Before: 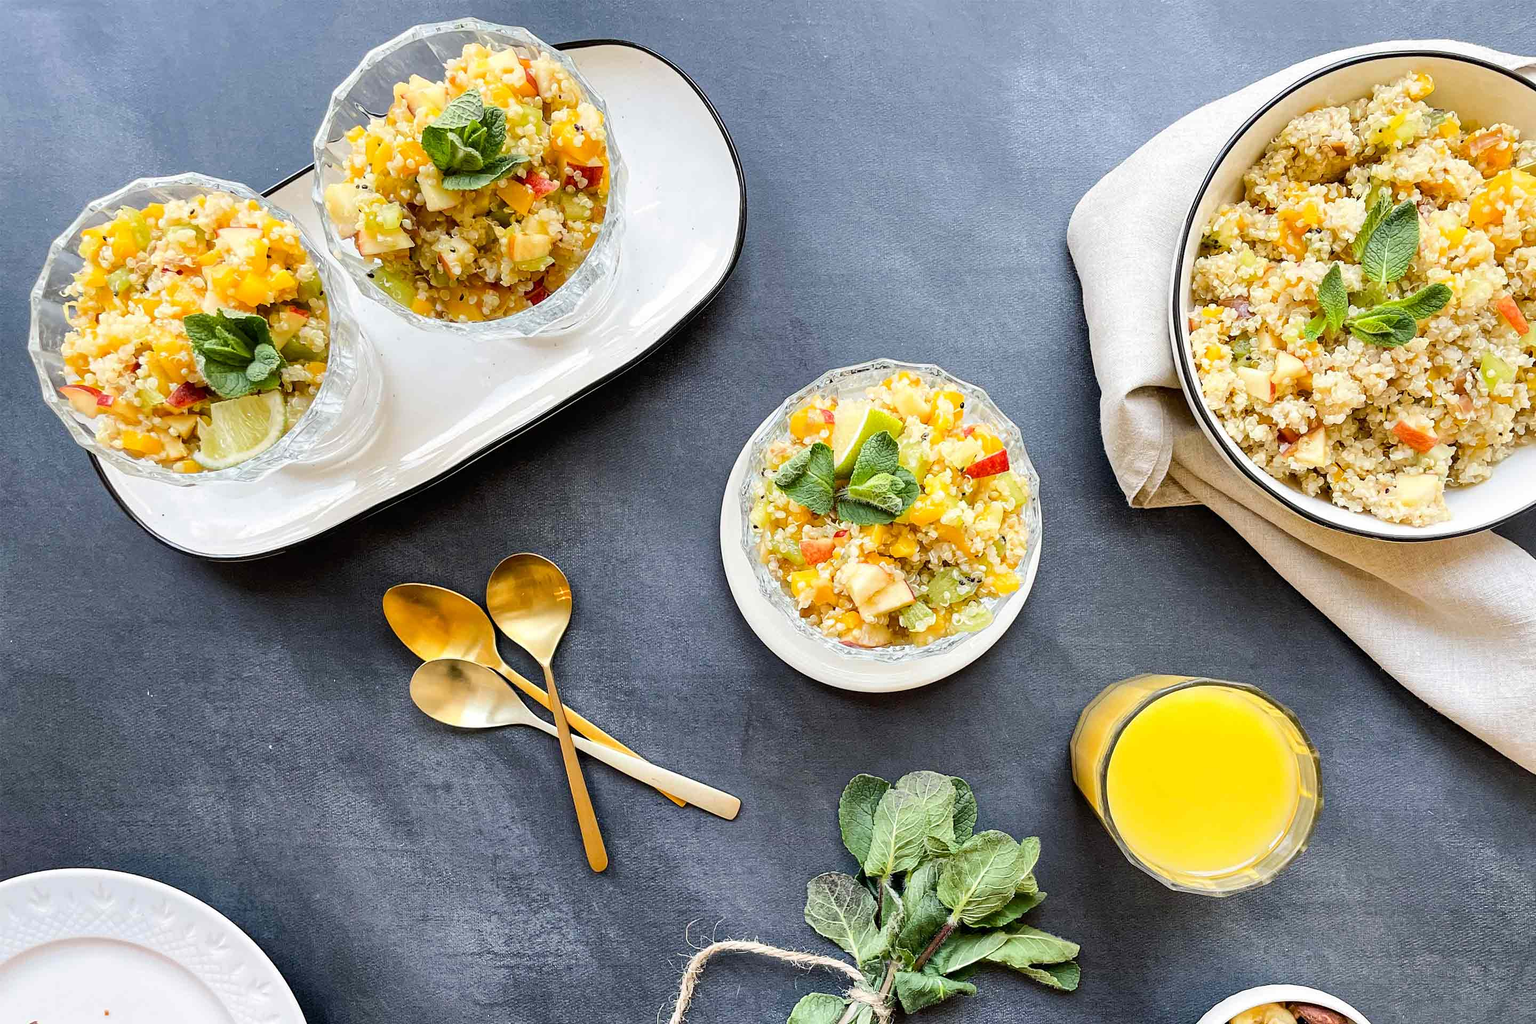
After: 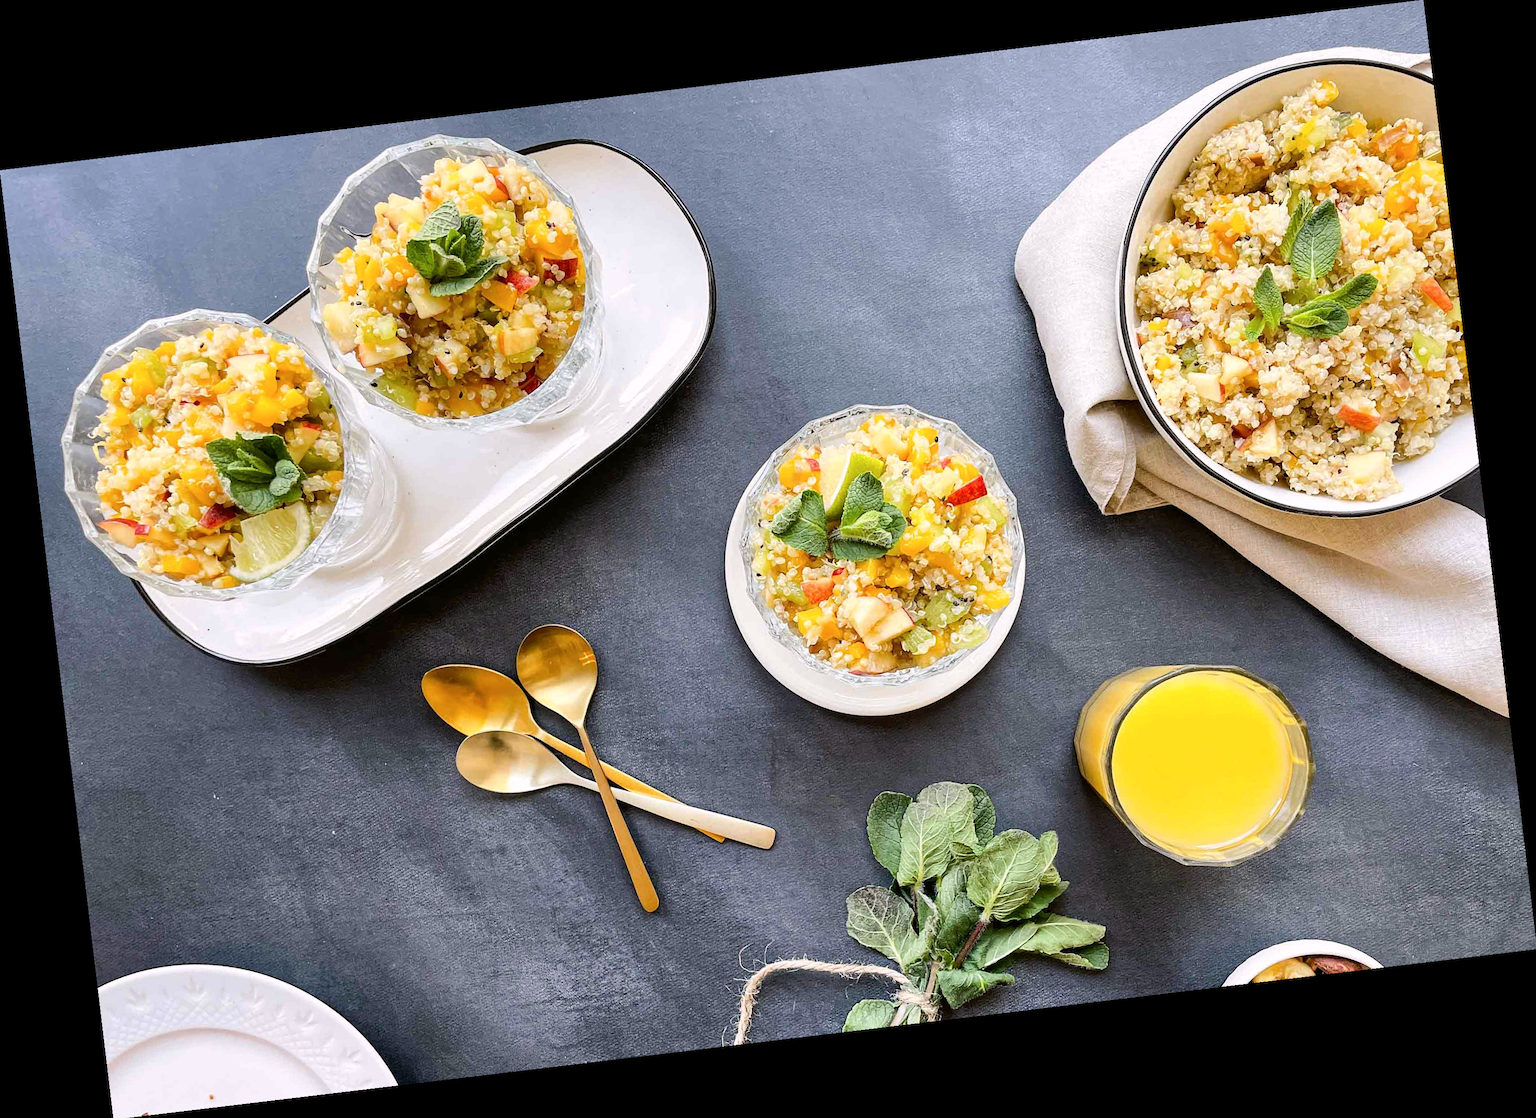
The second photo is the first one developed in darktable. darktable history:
rotate and perspective: rotation -6.83°, automatic cropping off
color balance: mode lift, gamma, gain (sRGB)
color correction: highlights a* 3.12, highlights b* -1.55, shadows a* -0.101, shadows b* 2.52, saturation 0.98
